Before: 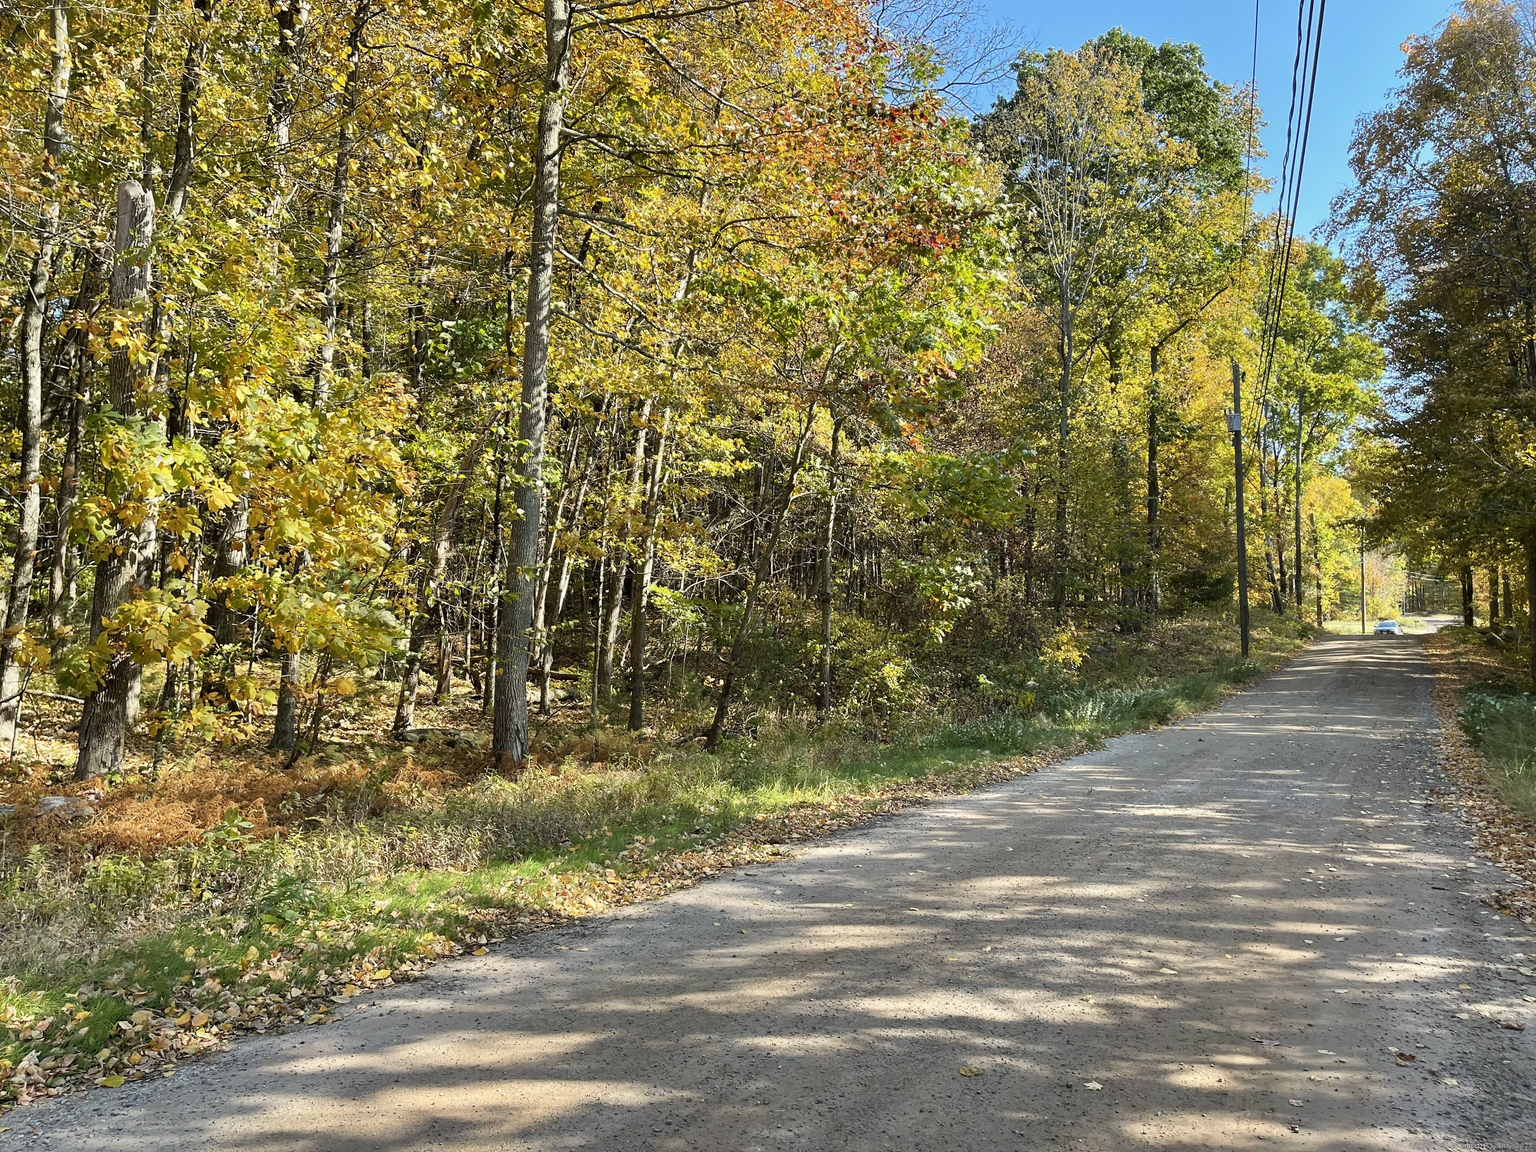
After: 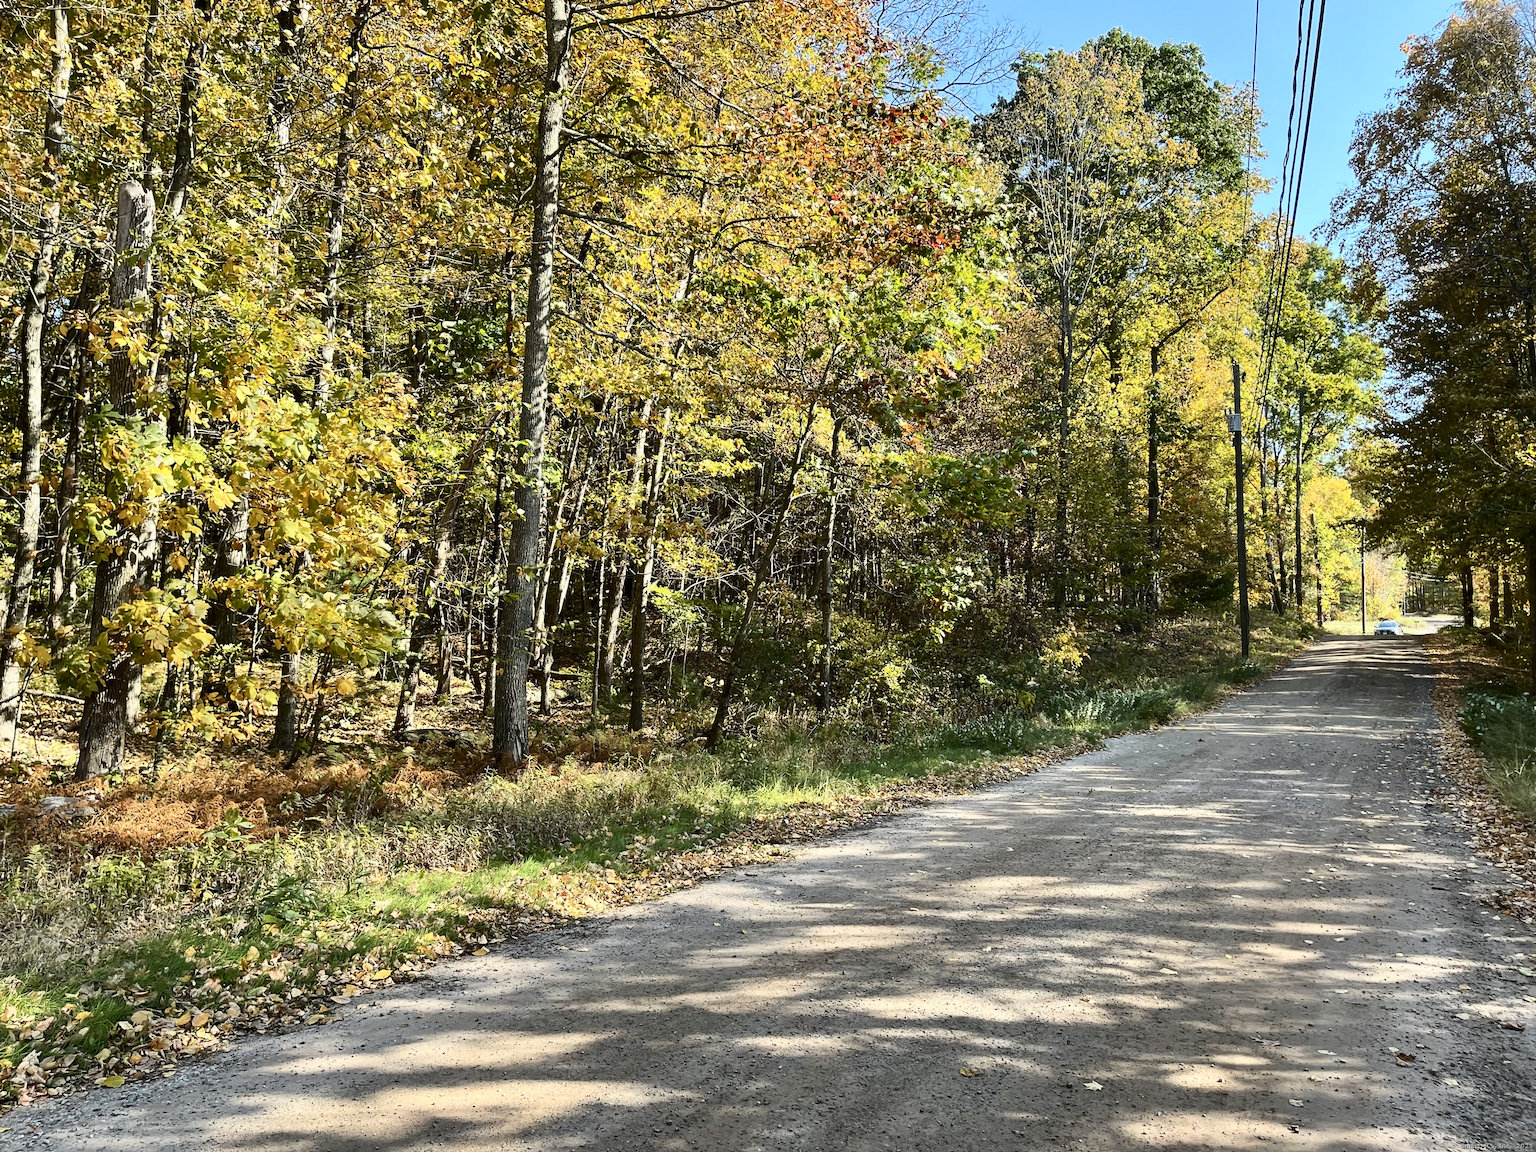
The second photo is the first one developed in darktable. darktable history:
contrast brightness saturation: contrast 0.277
